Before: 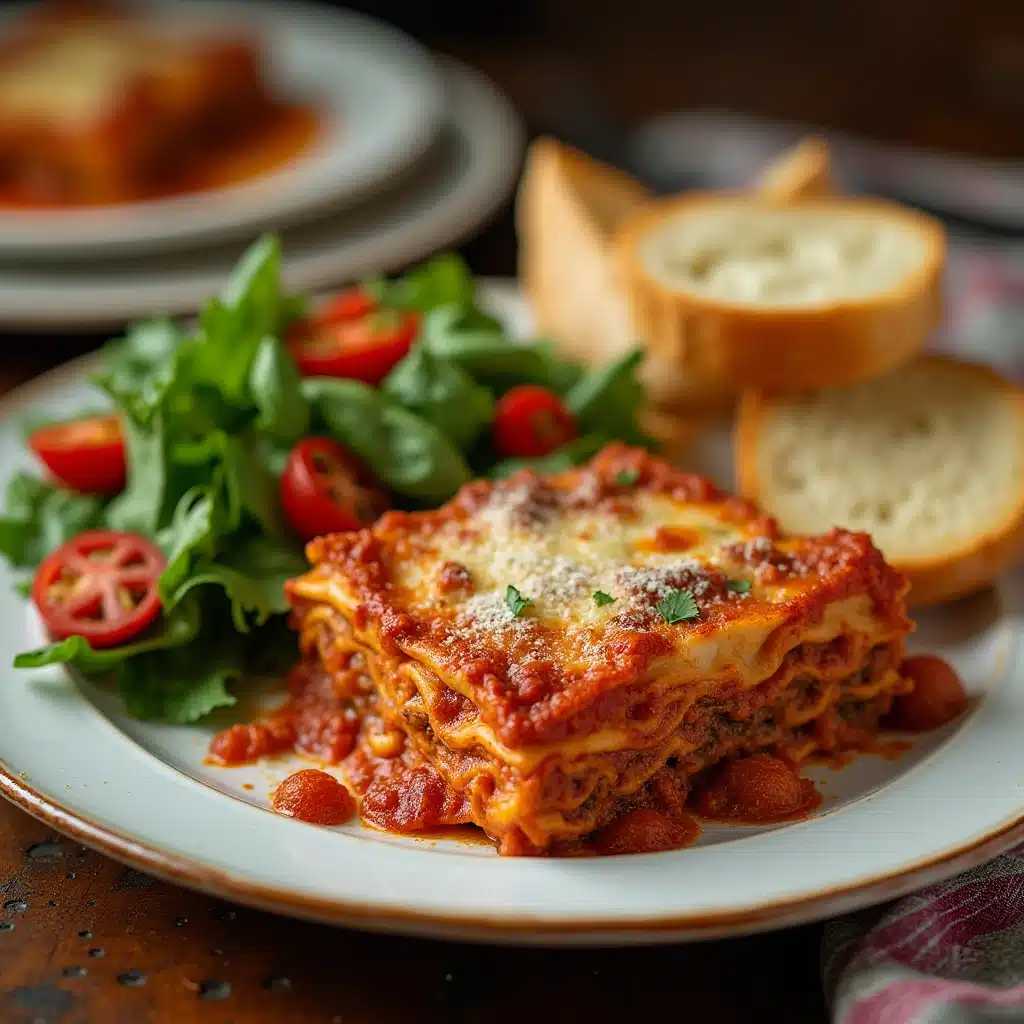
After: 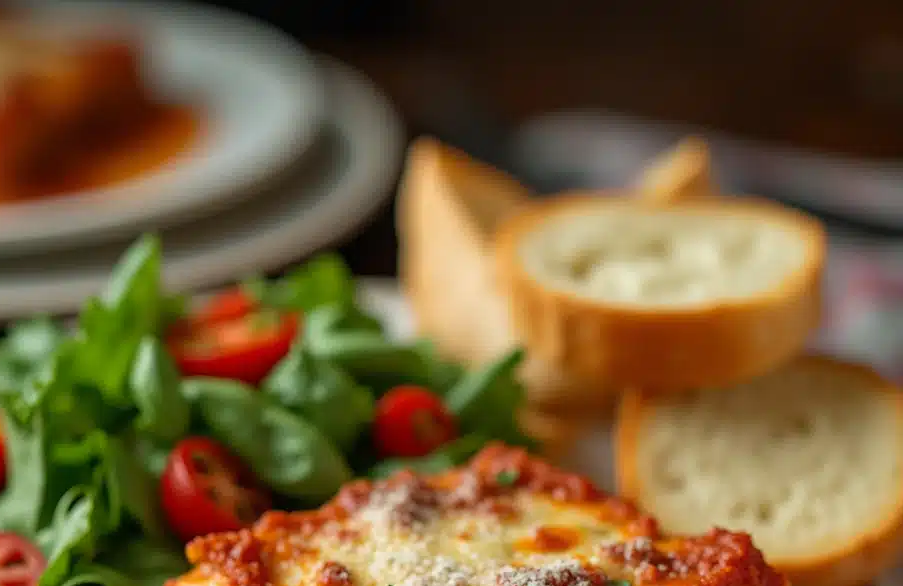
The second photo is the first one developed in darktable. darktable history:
crop and rotate: left 11.814%, bottom 42.687%
